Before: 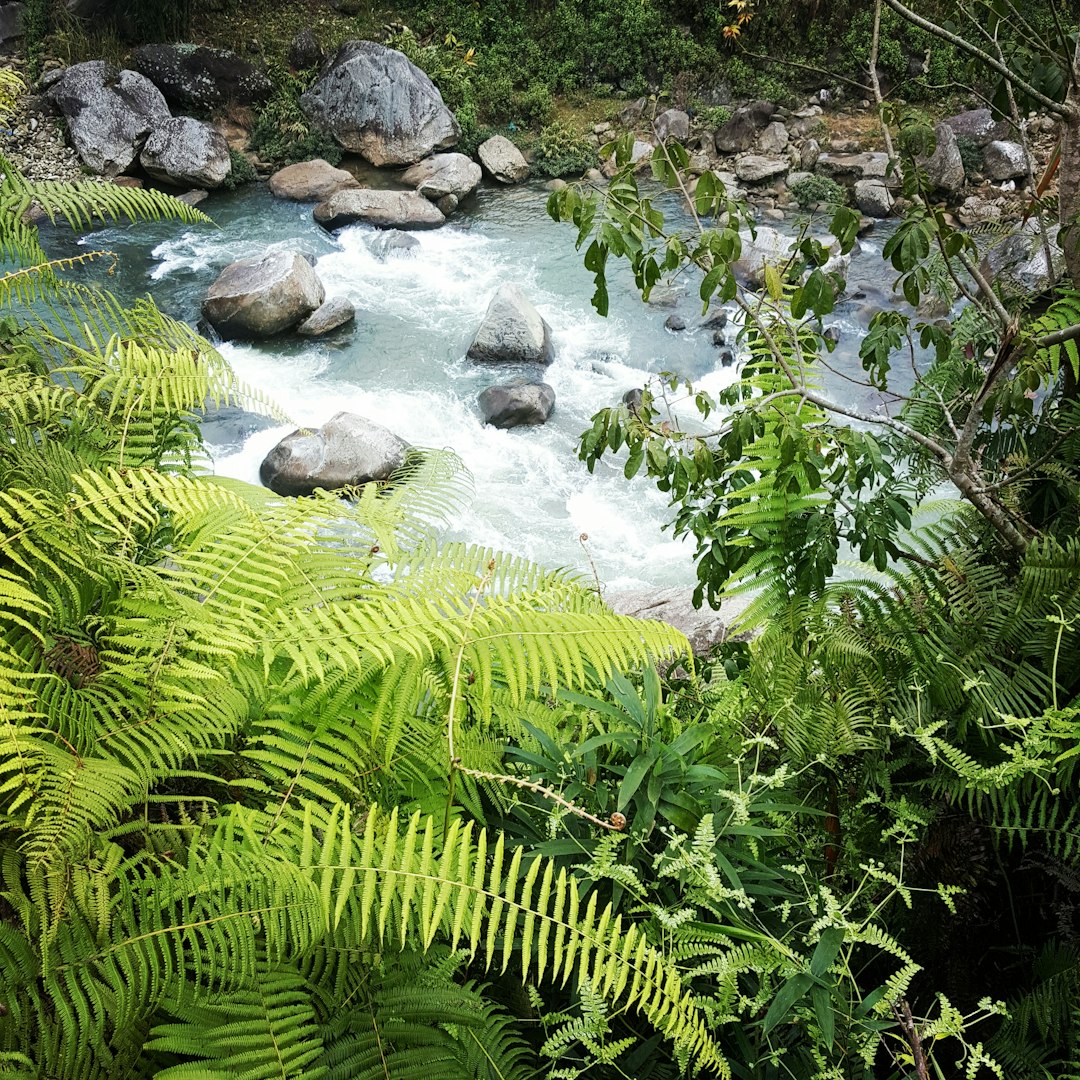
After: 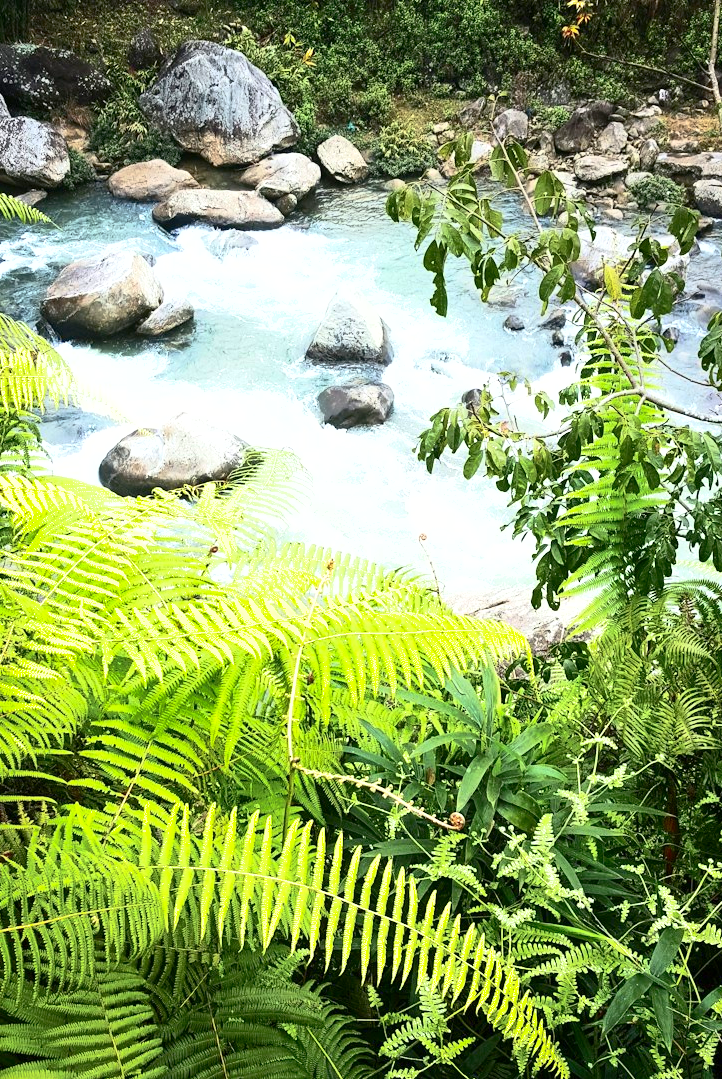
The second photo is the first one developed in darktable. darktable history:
shadows and highlights: on, module defaults
exposure: exposure 0.493 EV, compensate highlight preservation false
crop and rotate: left 14.934%, right 18.13%
tone equalizer: smoothing diameter 24.93%, edges refinement/feathering 6.95, preserve details guided filter
contrast brightness saturation: contrast 0.393, brightness 0.106
